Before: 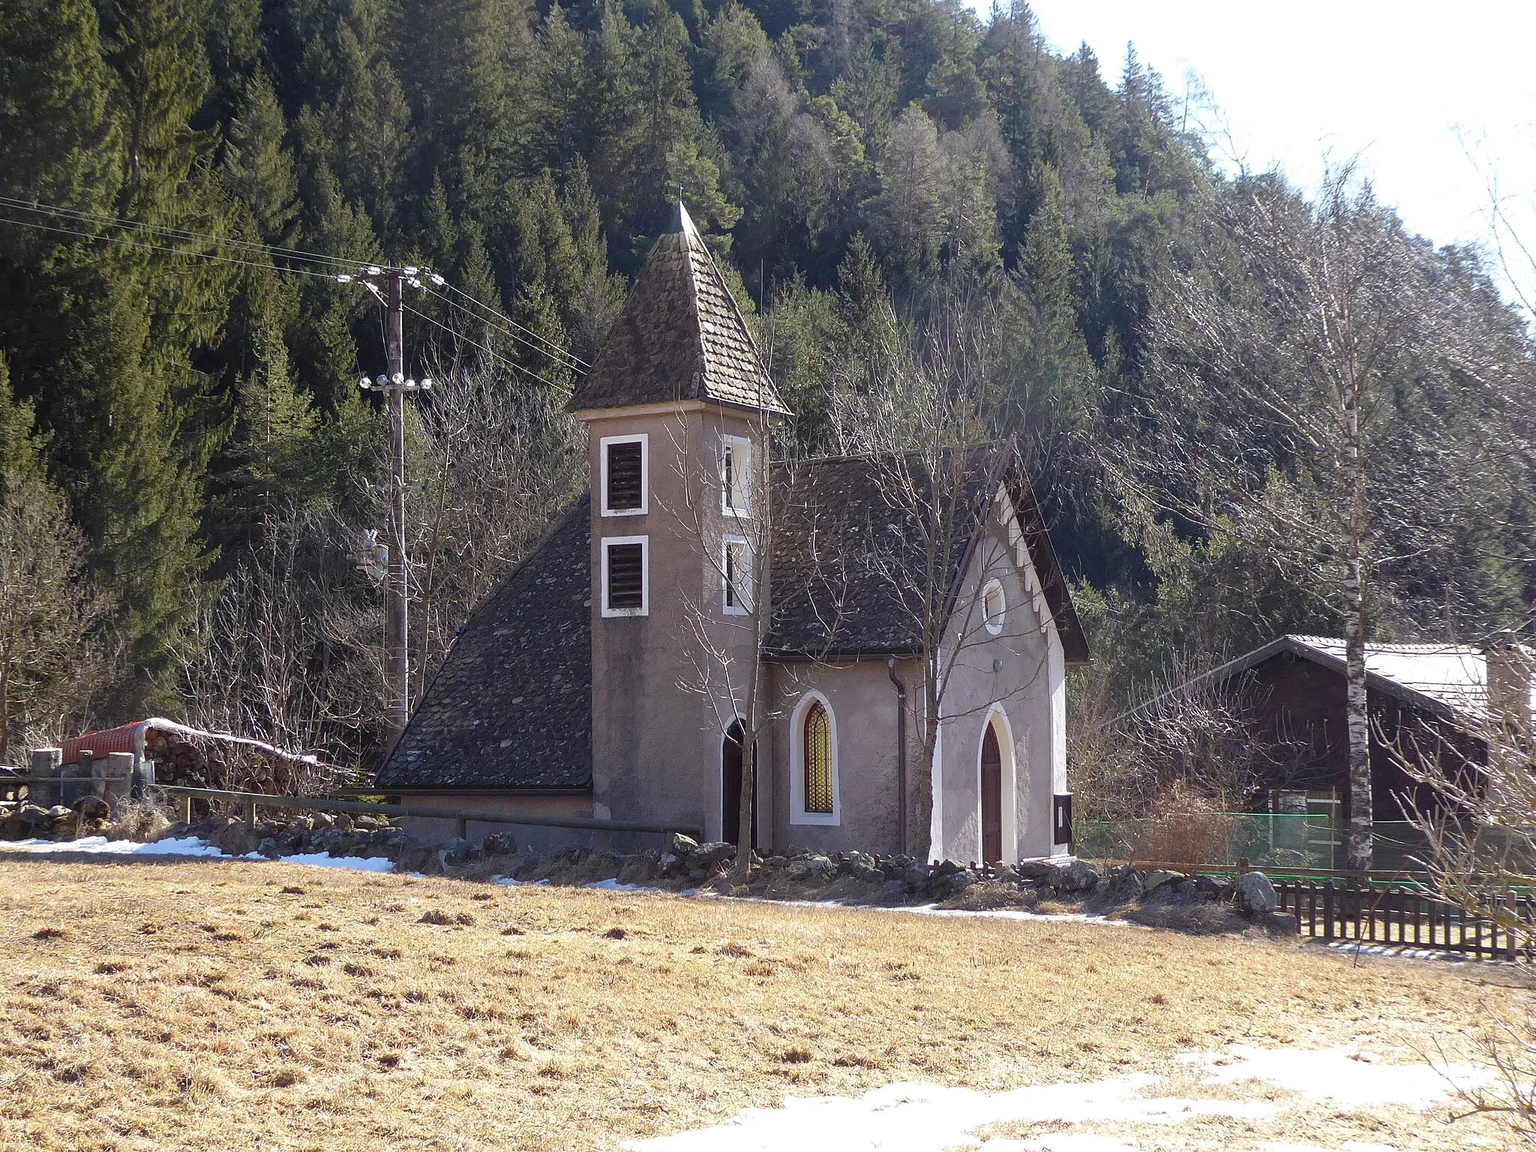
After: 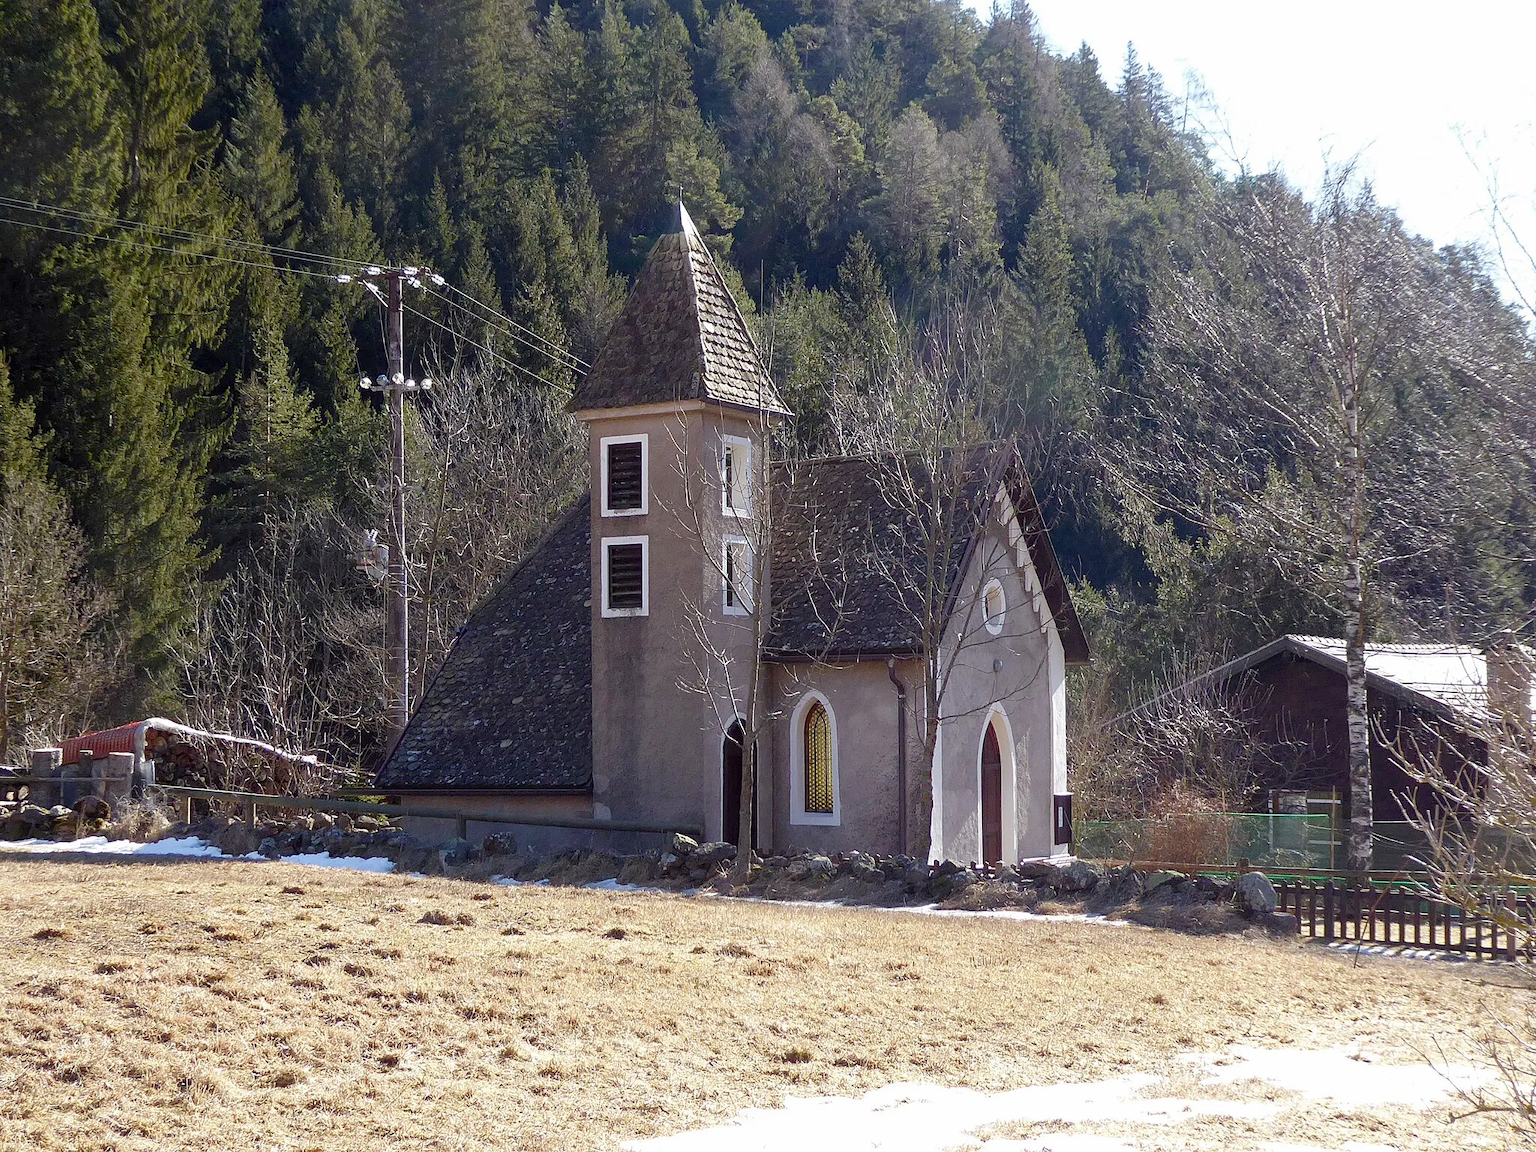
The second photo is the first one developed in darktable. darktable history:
color balance rgb: global offset › luminance -0.514%, linear chroma grading › global chroma 8.914%, perceptual saturation grading › global saturation -0.053%, perceptual saturation grading › highlights -31.92%, perceptual saturation grading › mid-tones 5.411%, perceptual saturation grading › shadows 16.98%
